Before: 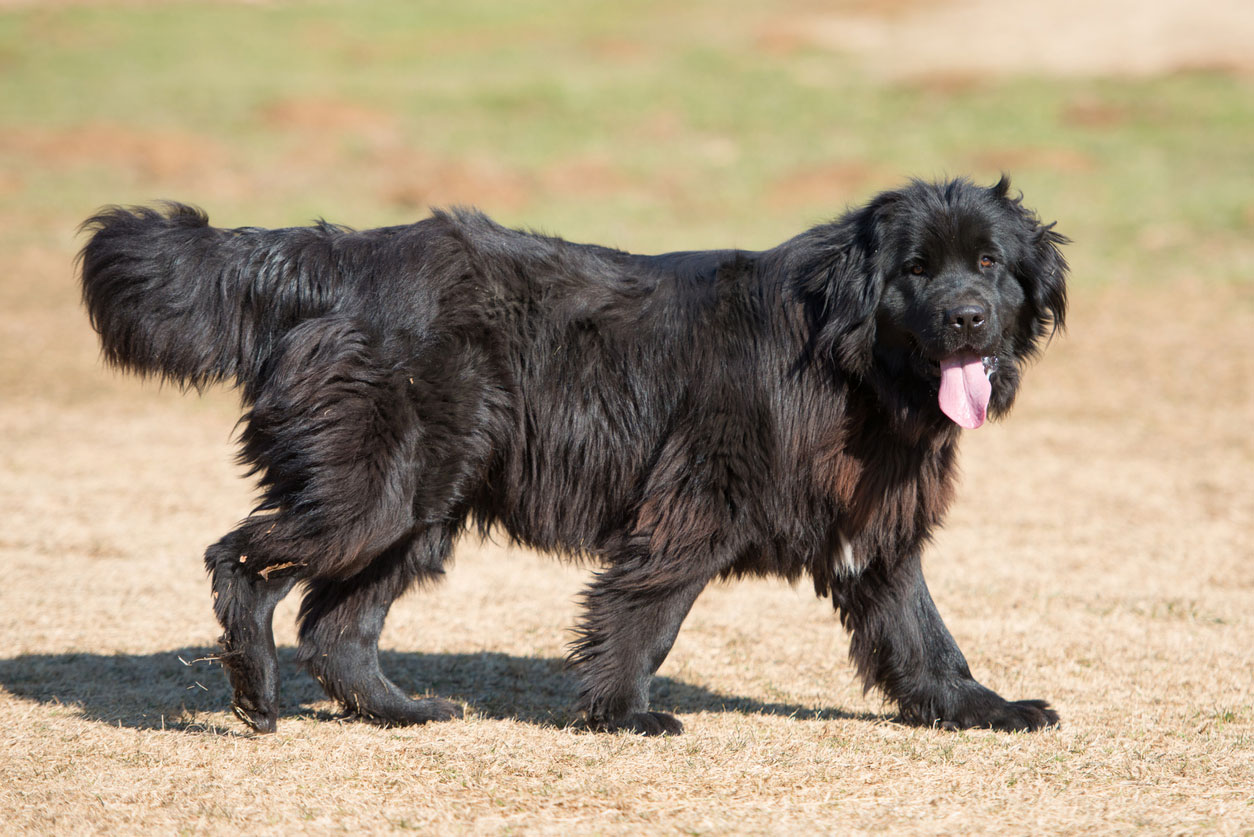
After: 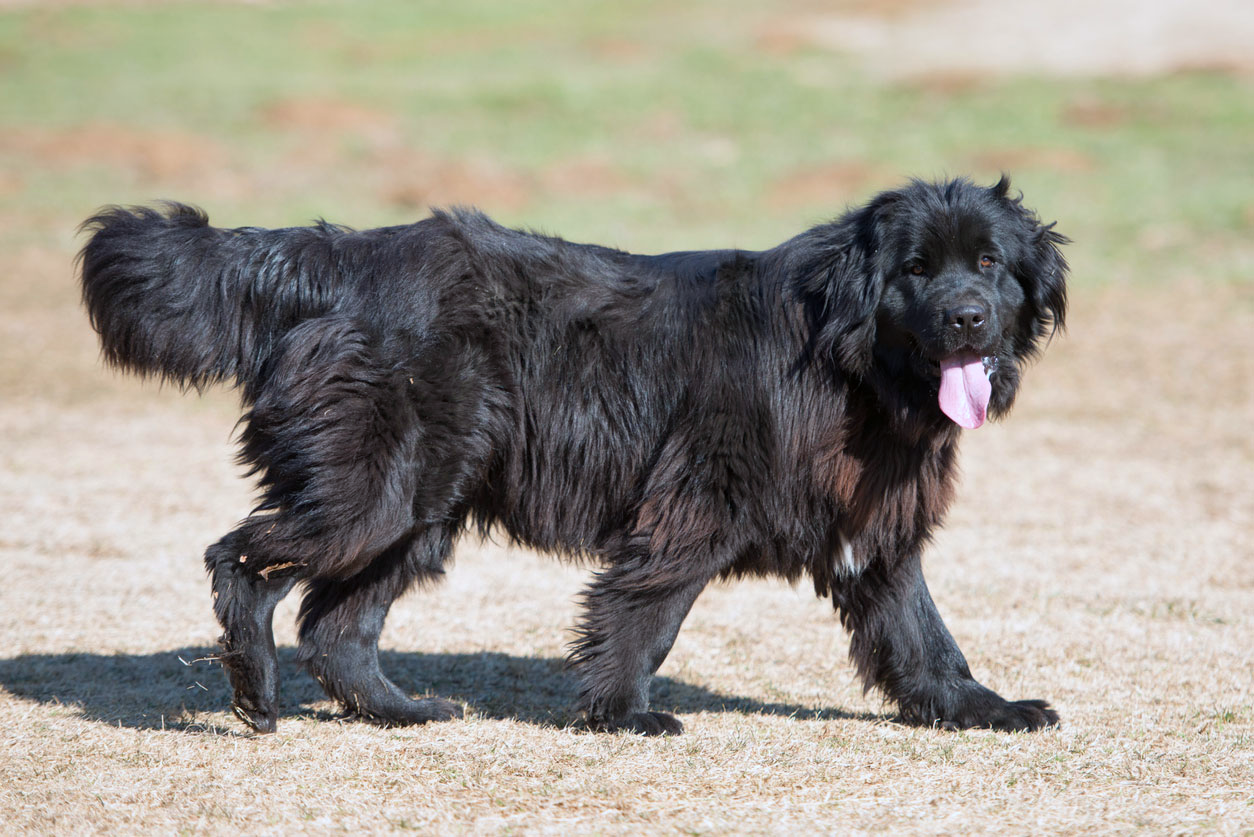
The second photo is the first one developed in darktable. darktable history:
tone equalizer: on, module defaults
color calibration: x 0.372, y 0.386, temperature 4283.97 K
